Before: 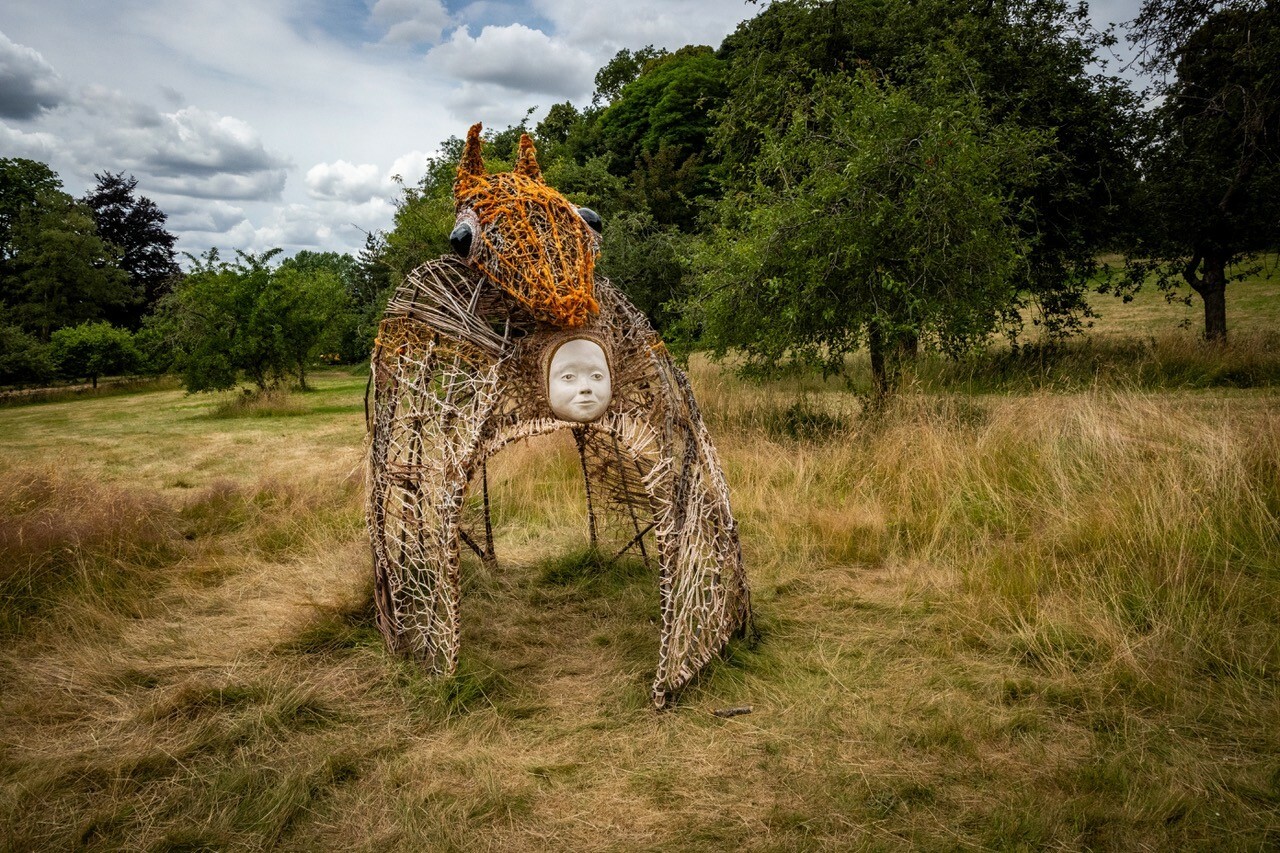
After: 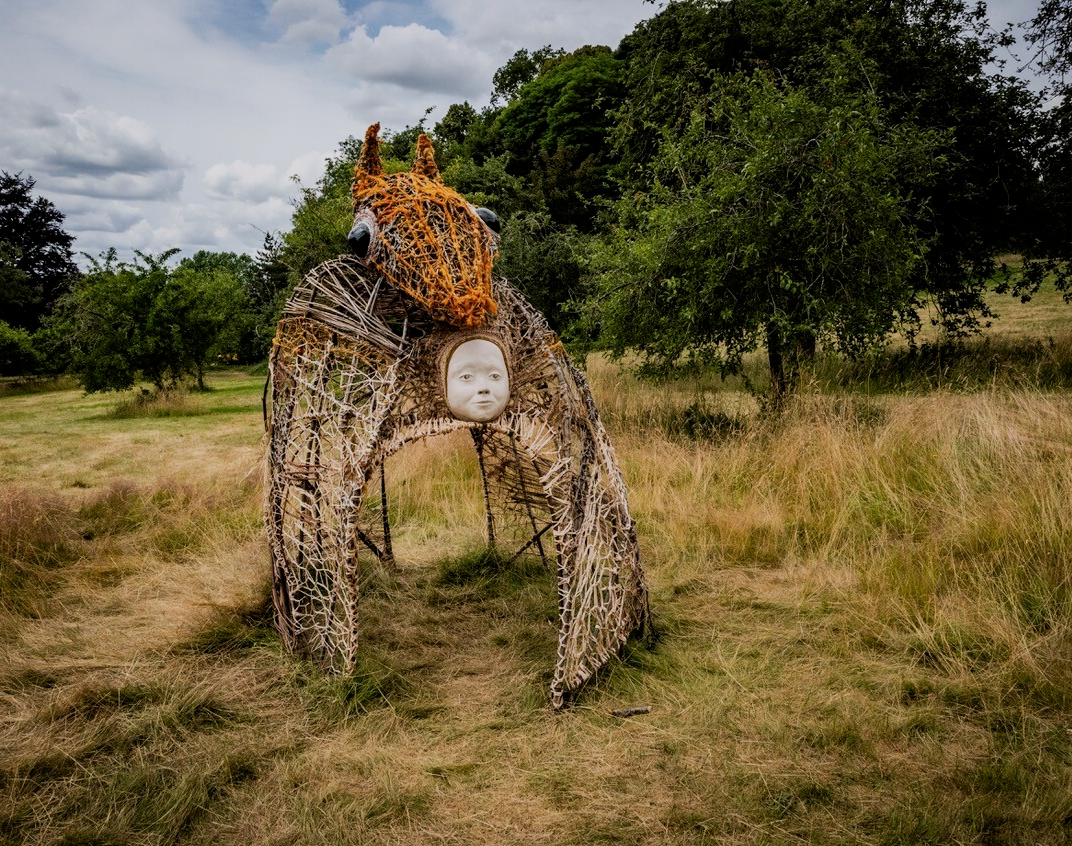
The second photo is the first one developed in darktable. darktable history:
white balance: red 1.009, blue 1.027
contrast brightness saturation: contrast 0.07
filmic rgb: black relative exposure -7.65 EV, white relative exposure 4.56 EV, hardness 3.61, contrast 1.05
crop: left 8.026%, right 7.374%
